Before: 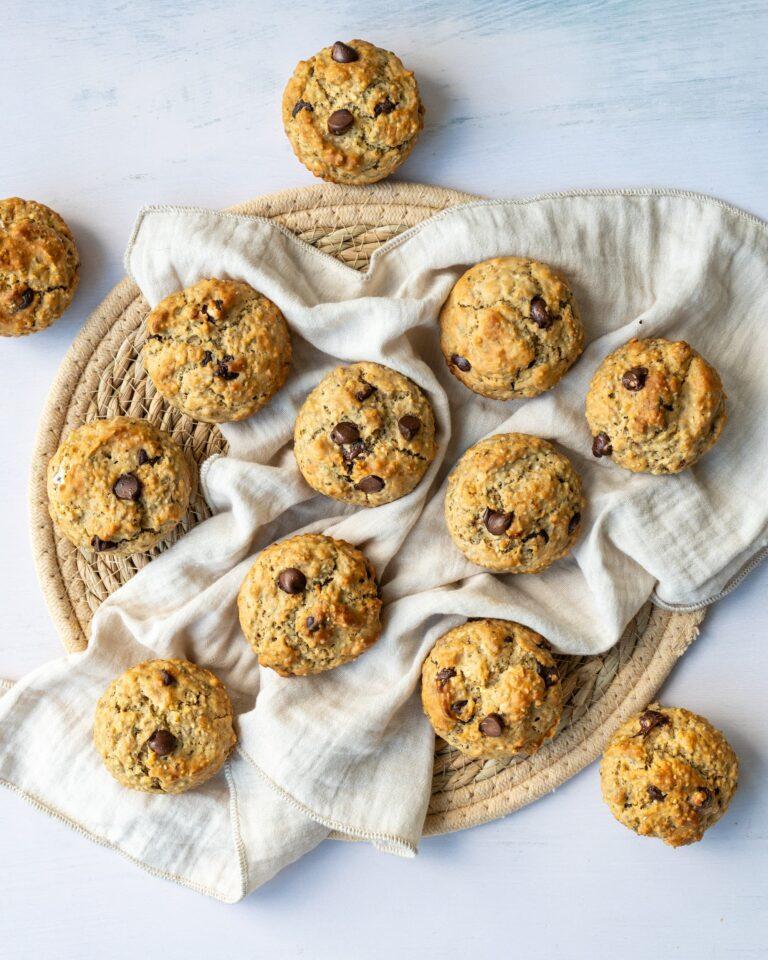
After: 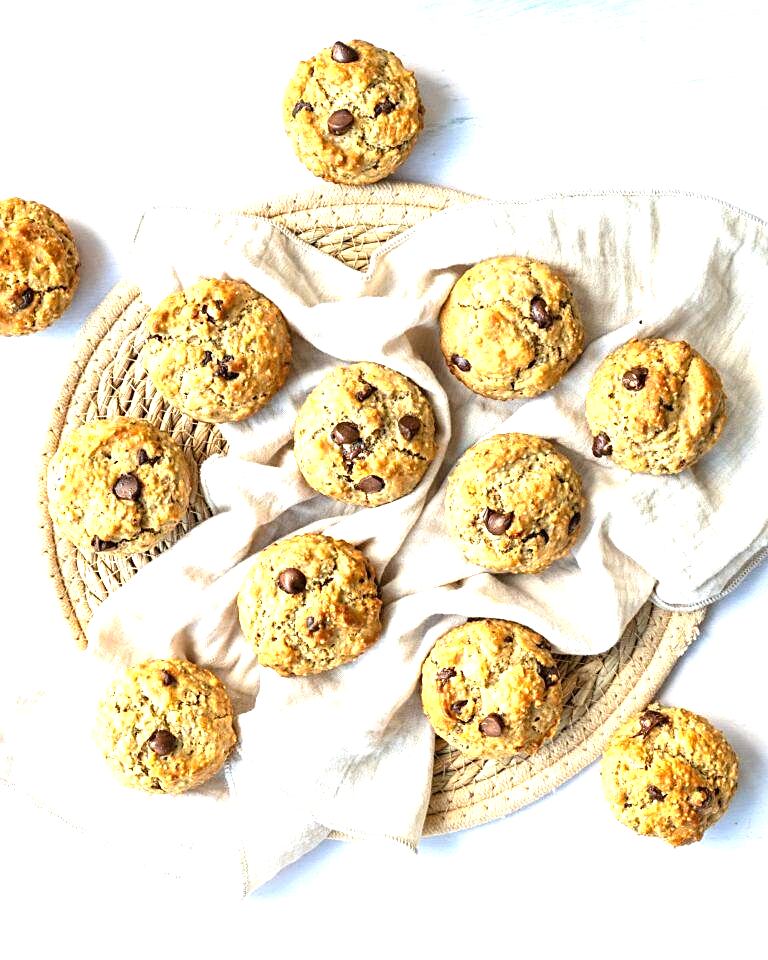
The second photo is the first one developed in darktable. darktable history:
exposure: exposure 1.2 EV, compensate highlight preservation false
sharpen: on, module defaults
